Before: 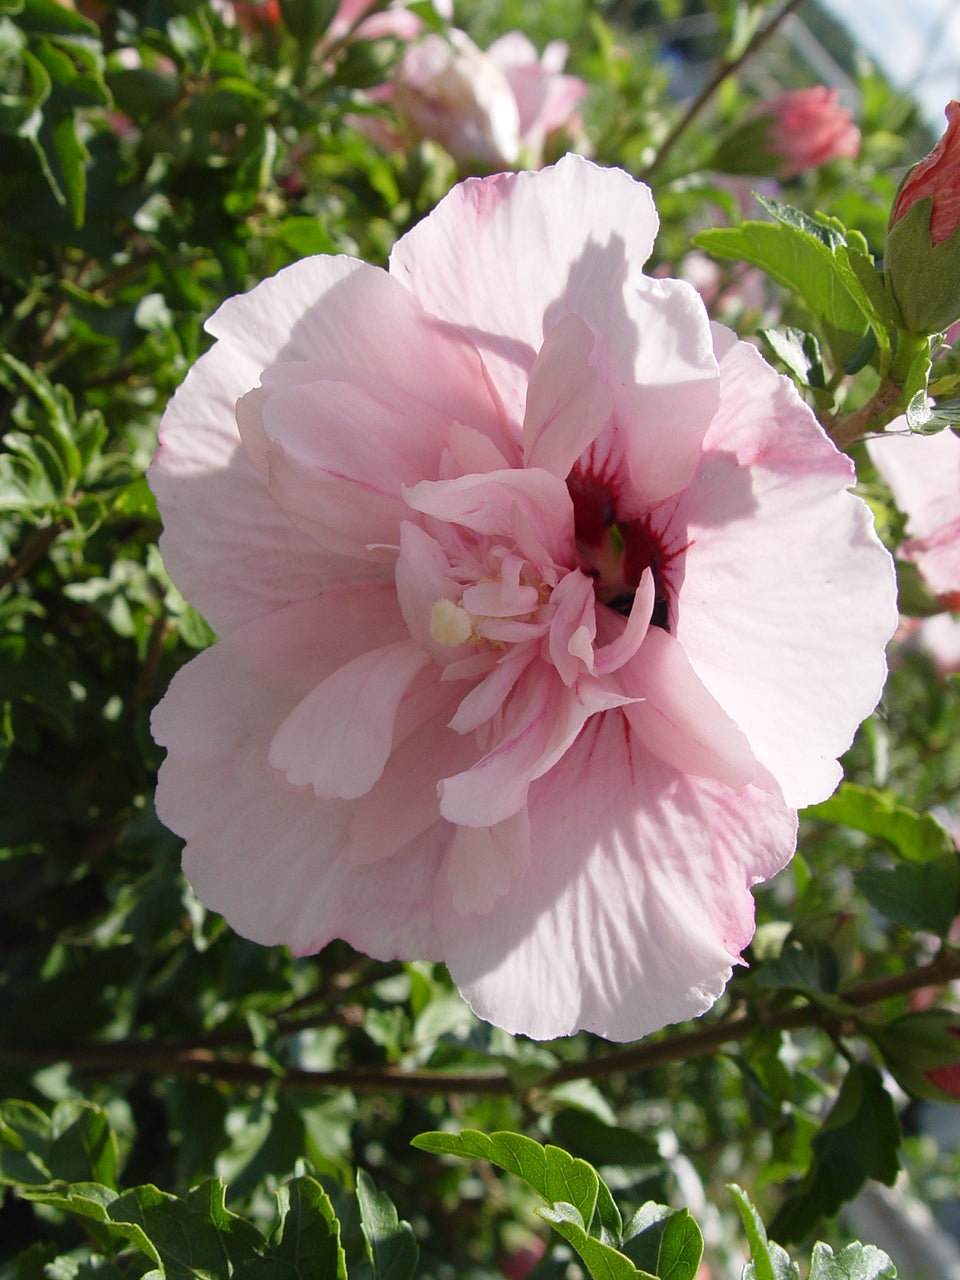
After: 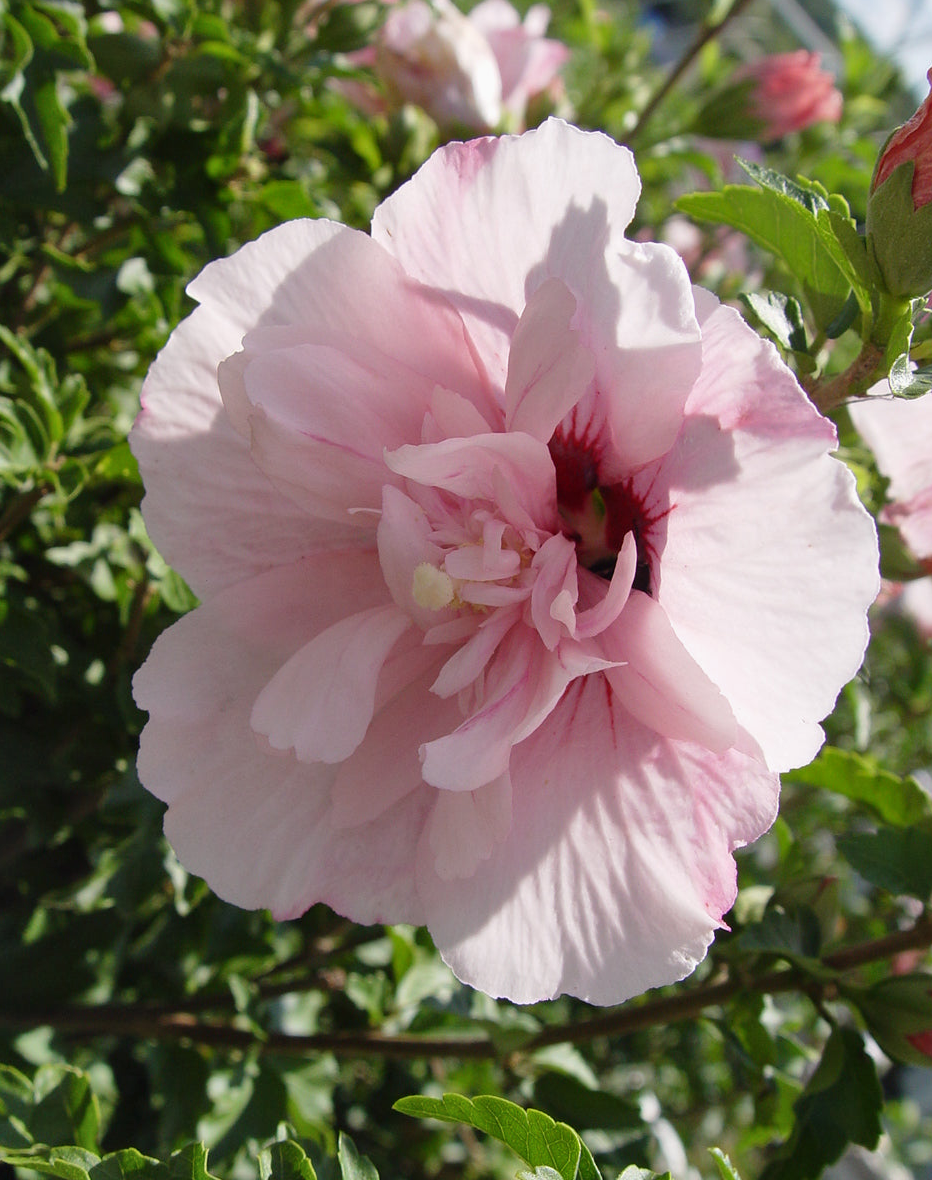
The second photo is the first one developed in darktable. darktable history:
shadows and highlights: shadows 37.13, highlights -26.65, highlights color adjustment 41.55%, soften with gaussian
exposure: exposure -0.07 EV, compensate exposure bias true, compensate highlight preservation false
crop: left 1.932%, top 2.838%, right 0.974%, bottom 4.949%
